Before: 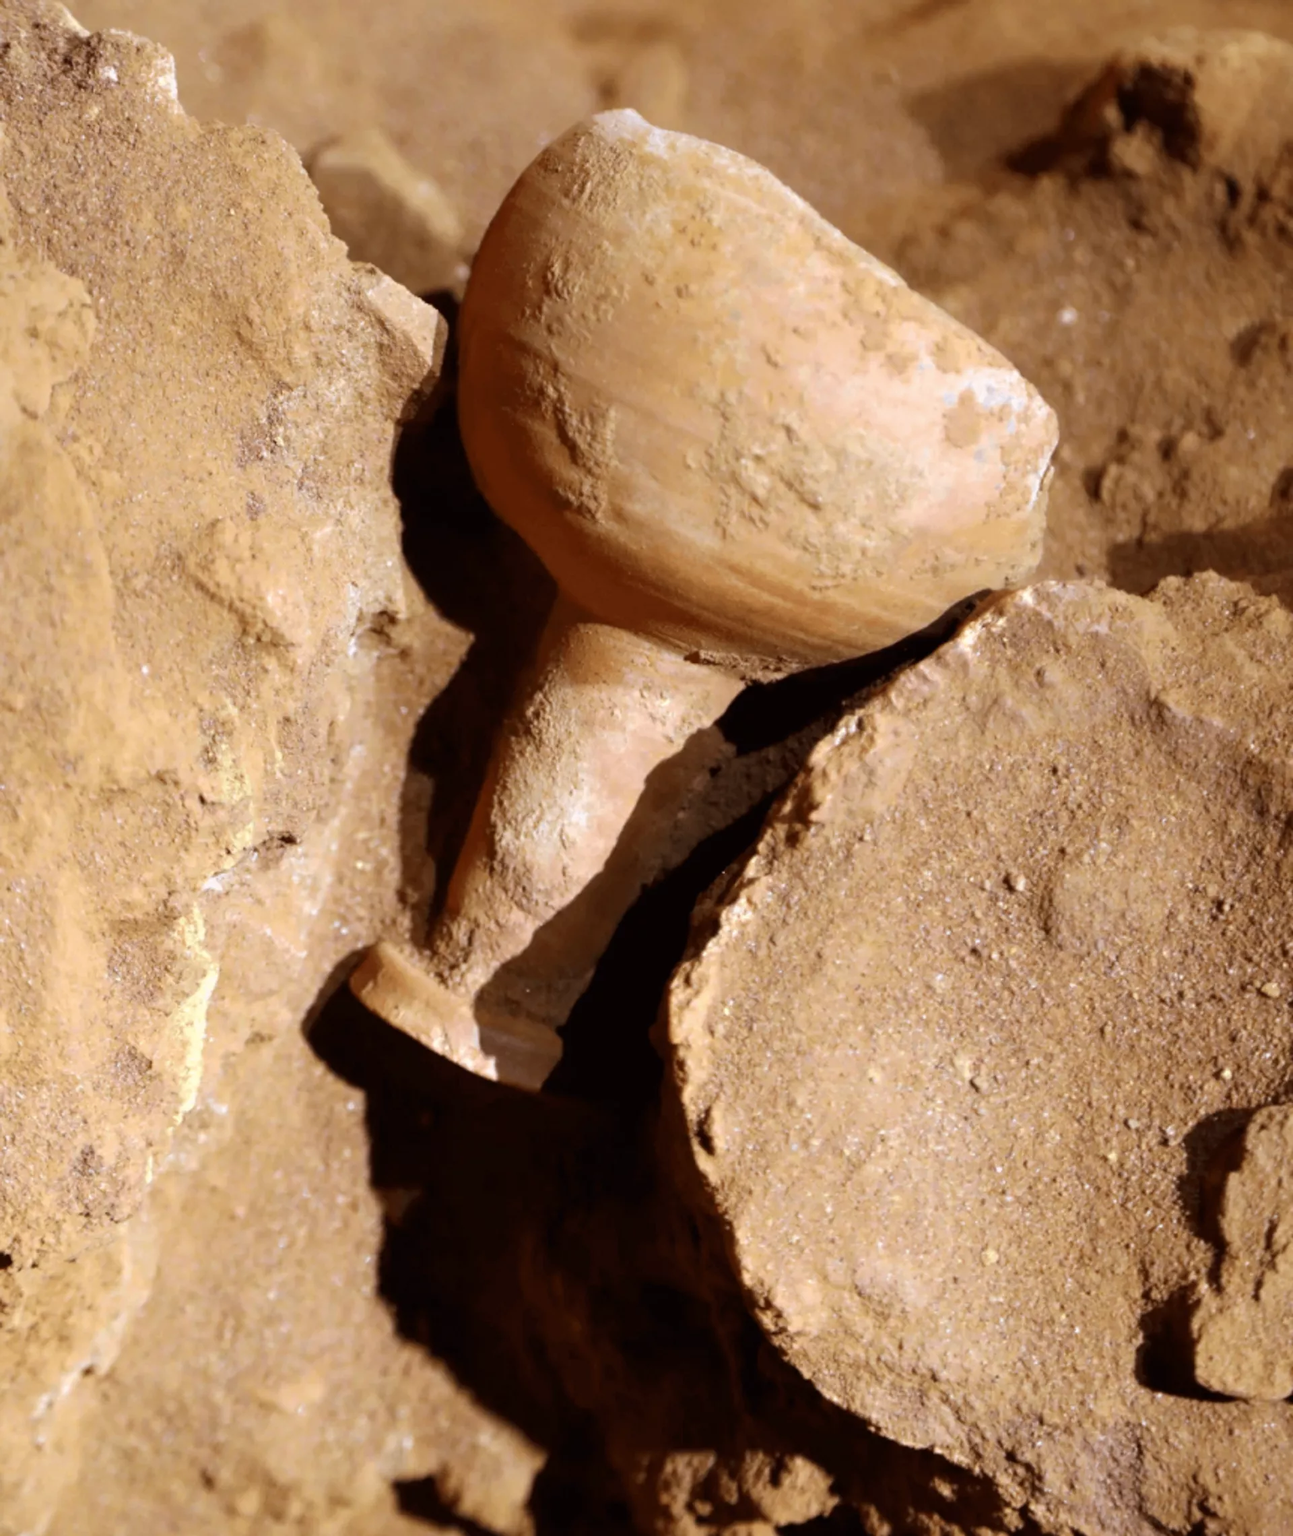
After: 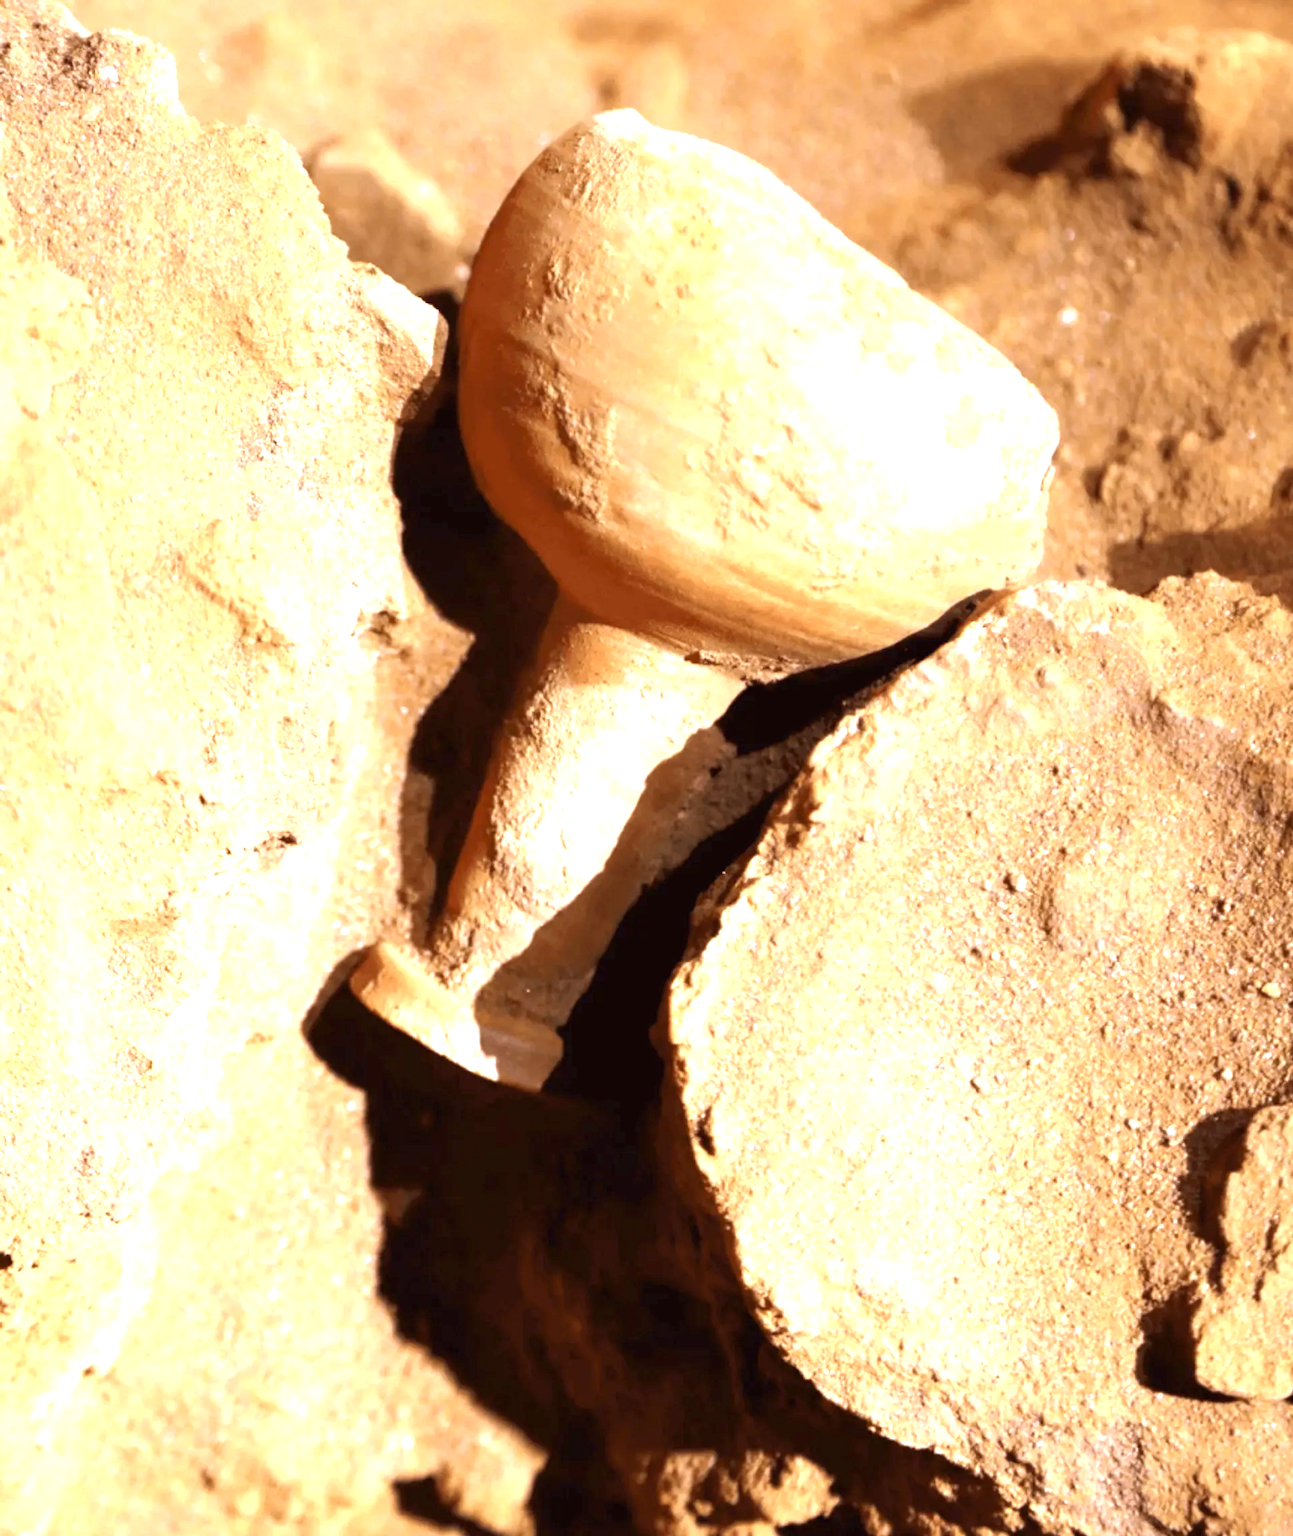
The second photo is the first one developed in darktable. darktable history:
exposure: black level correction 0, exposure 1.39 EV, compensate highlight preservation false
